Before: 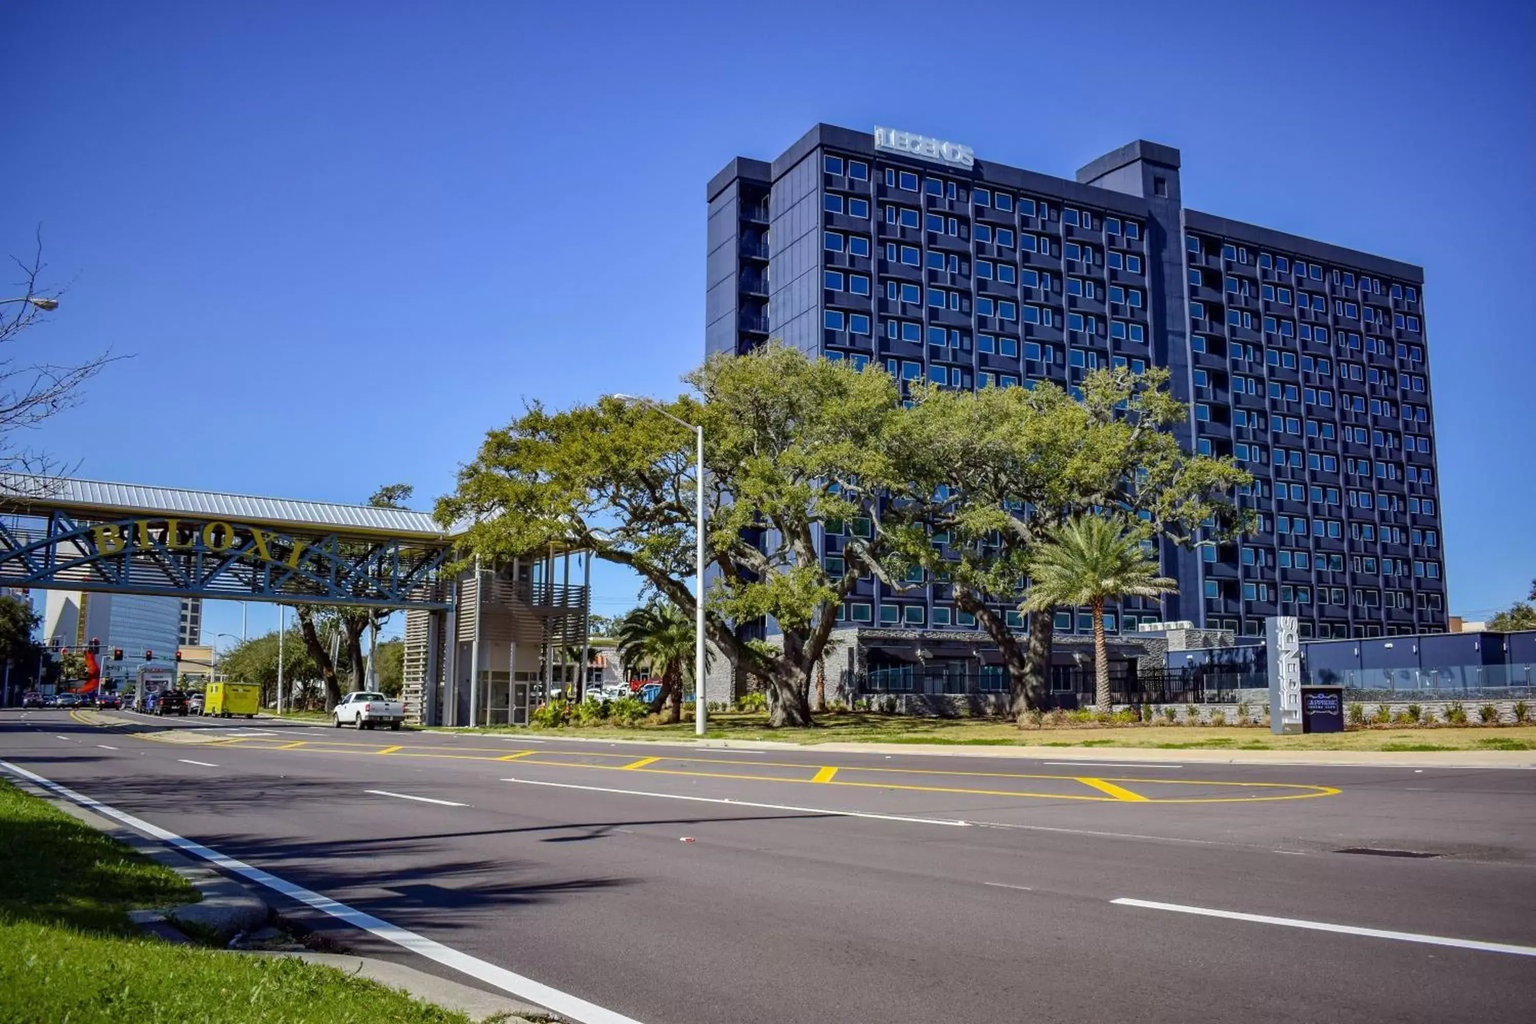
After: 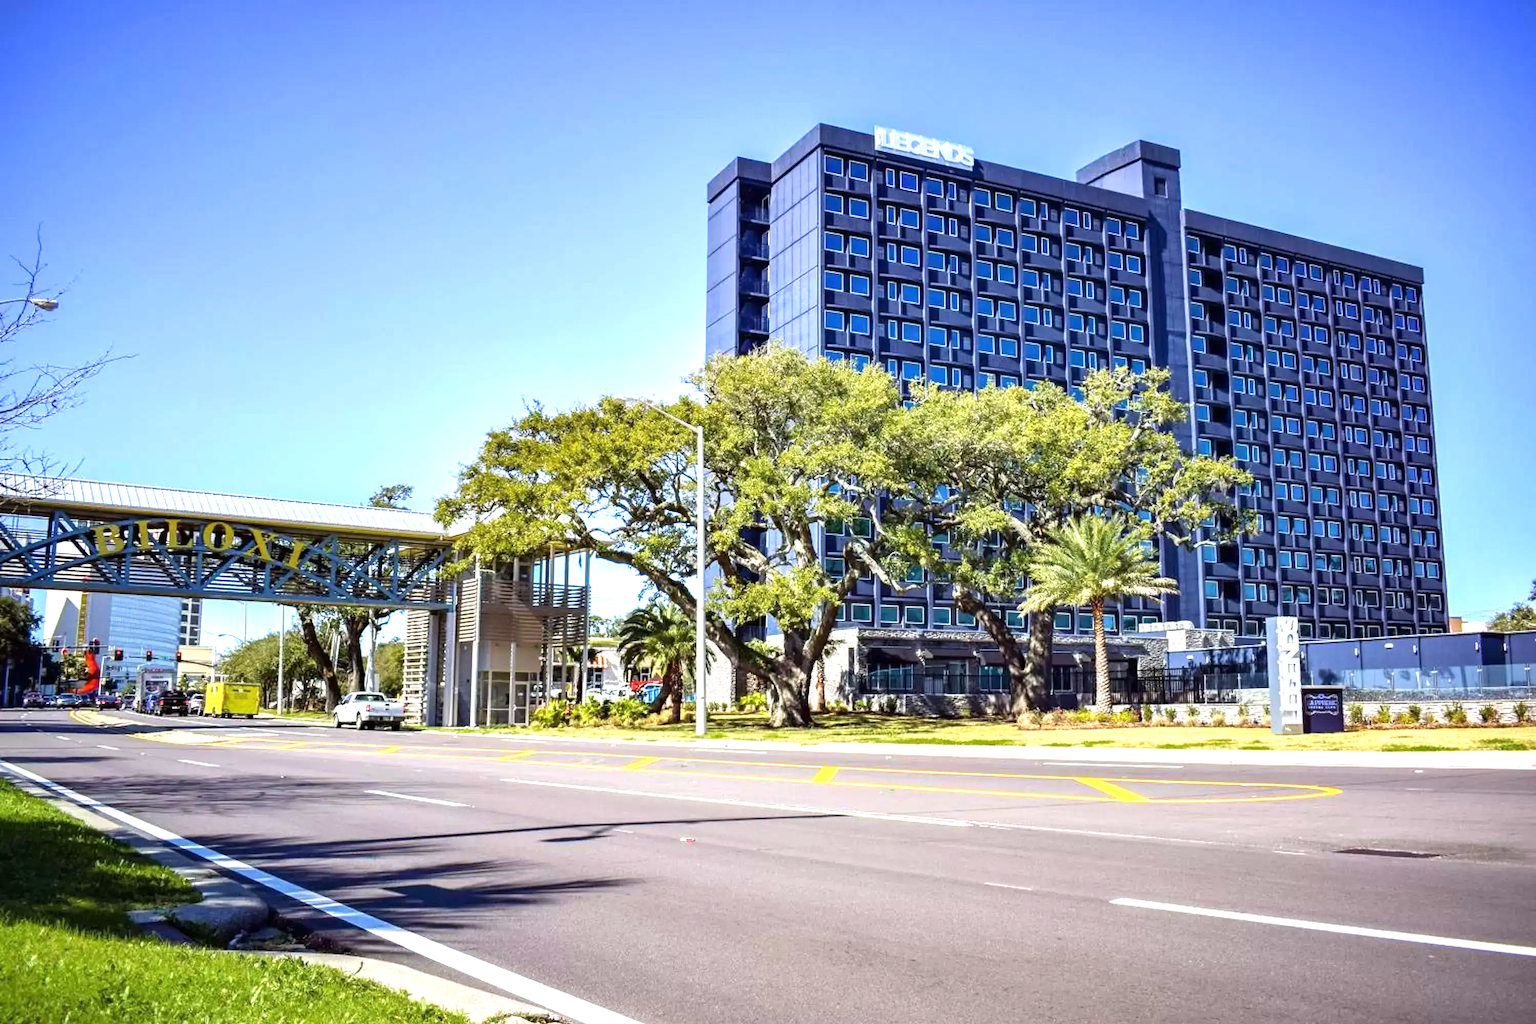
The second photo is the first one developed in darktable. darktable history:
exposure: exposure 1.001 EV, compensate highlight preservation false
tone equalizer: -8 EV -0.439 EV, -7 EV -0.407 EV, -6 EV -0.294 EV, -5 EV -0.209 EV, -3 EV 0.195 EV, -2 EV 0.325 EV, -1 EV 0.389 EV, +0 EV 0.392 EV
velvia: strength 6.41%
